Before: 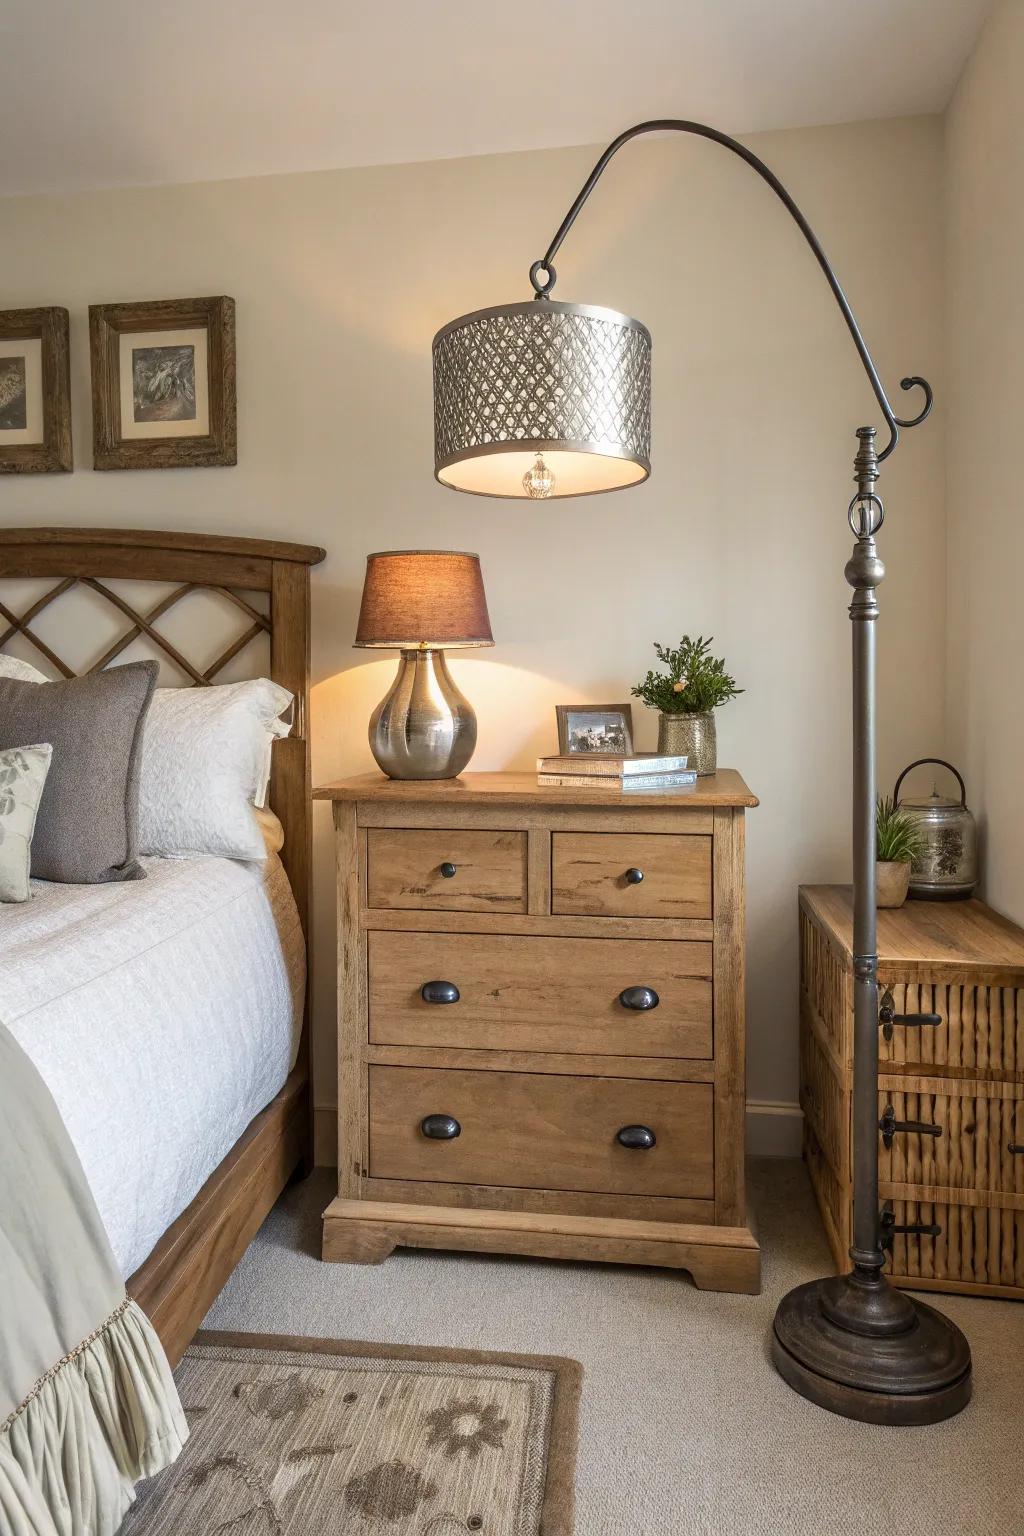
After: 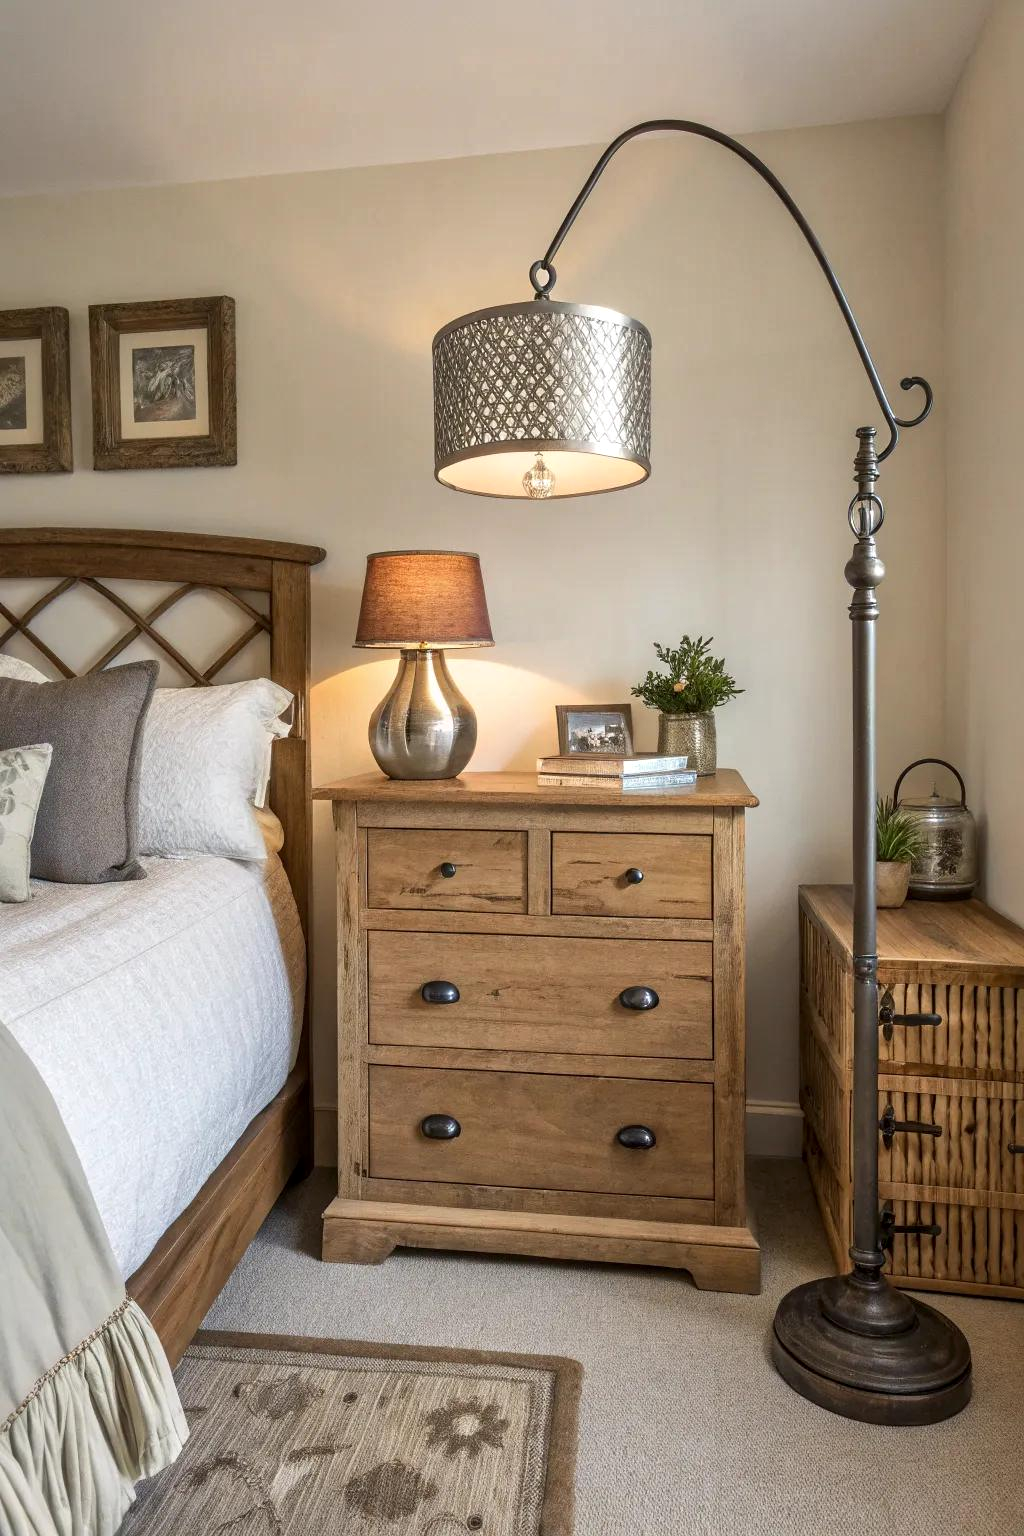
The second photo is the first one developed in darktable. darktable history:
local contrast: mode bilateral grid, contrast 19, coarseness 50, detail 119%, midtone range 0.2
